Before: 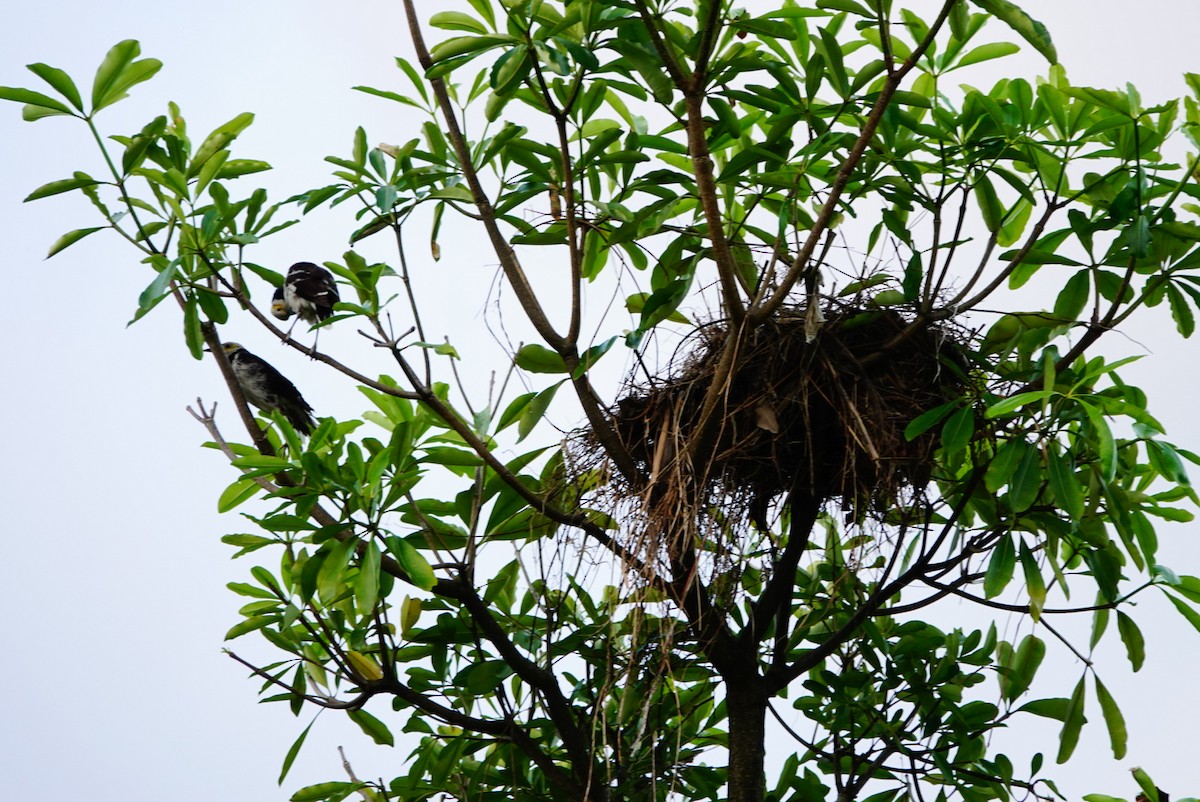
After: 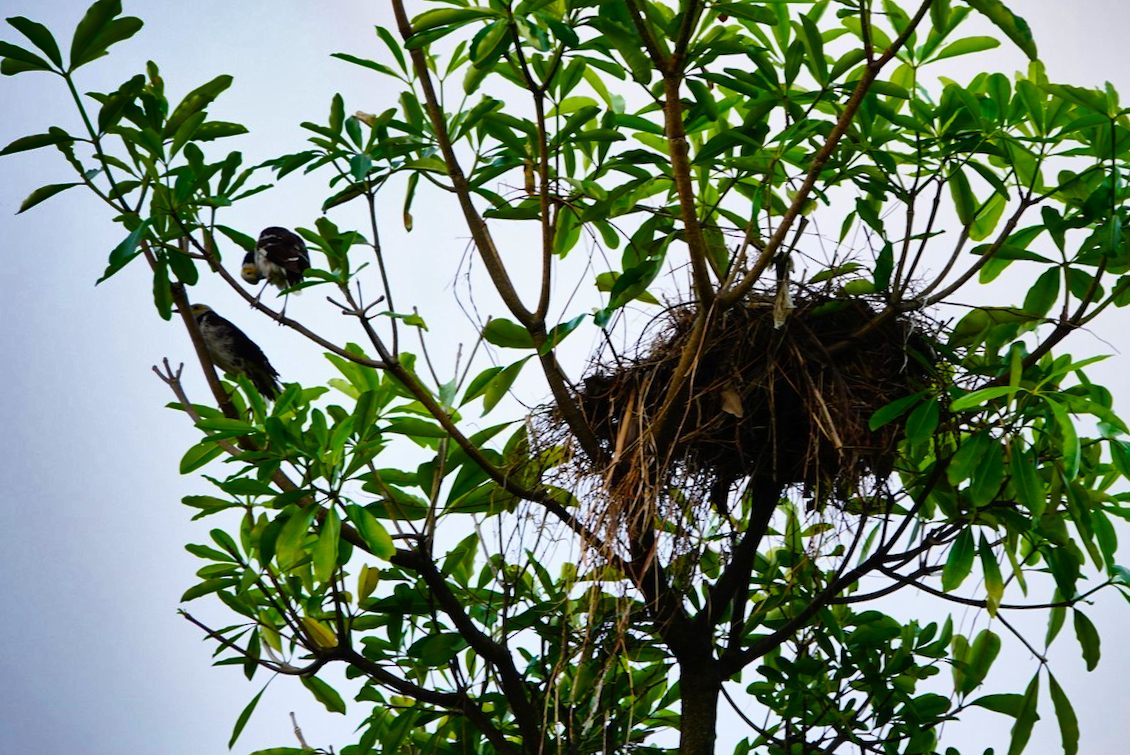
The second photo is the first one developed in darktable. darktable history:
crop and rotate: angle -2.38°
color balance rgb: perceptual saturation grading › global saturation 30%, global vibrance 20%
shadows and highlights: shadows 24.5, highlights -78.15, soften with gaussian
